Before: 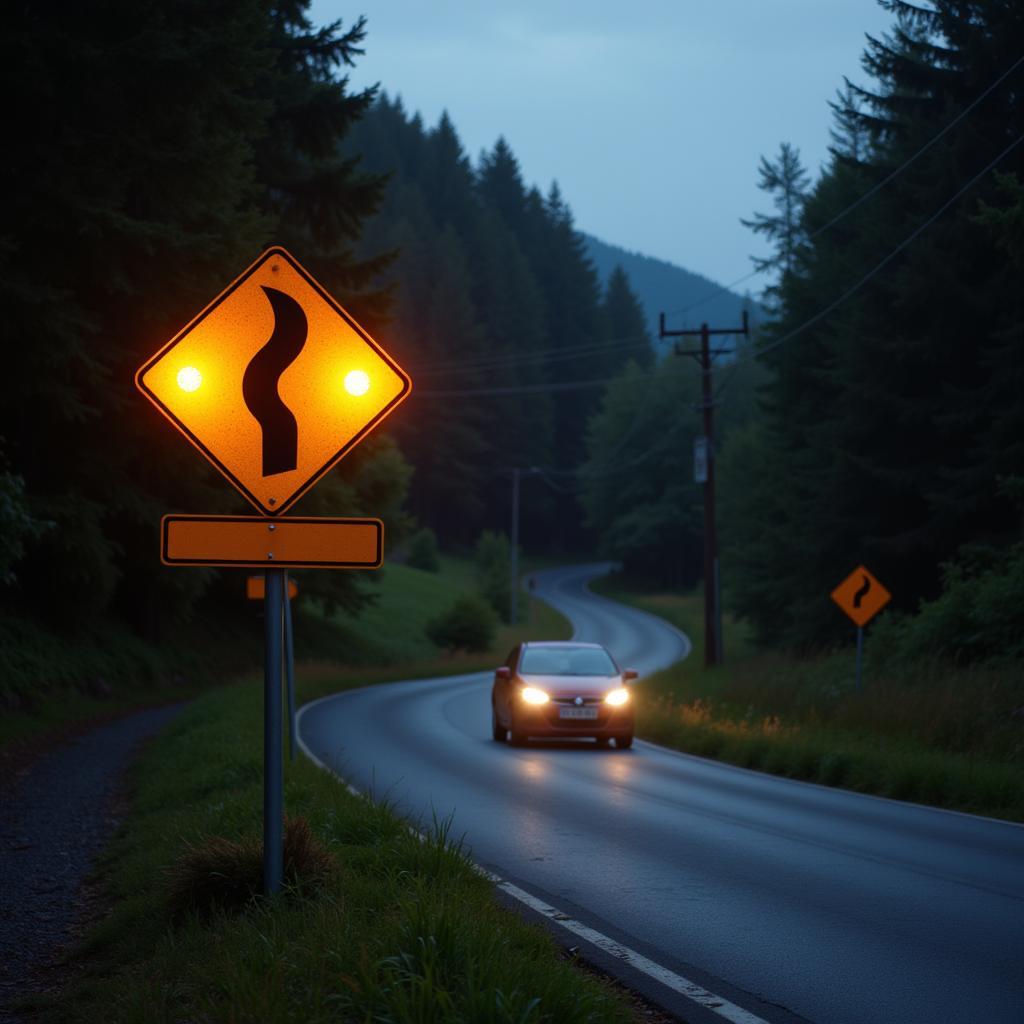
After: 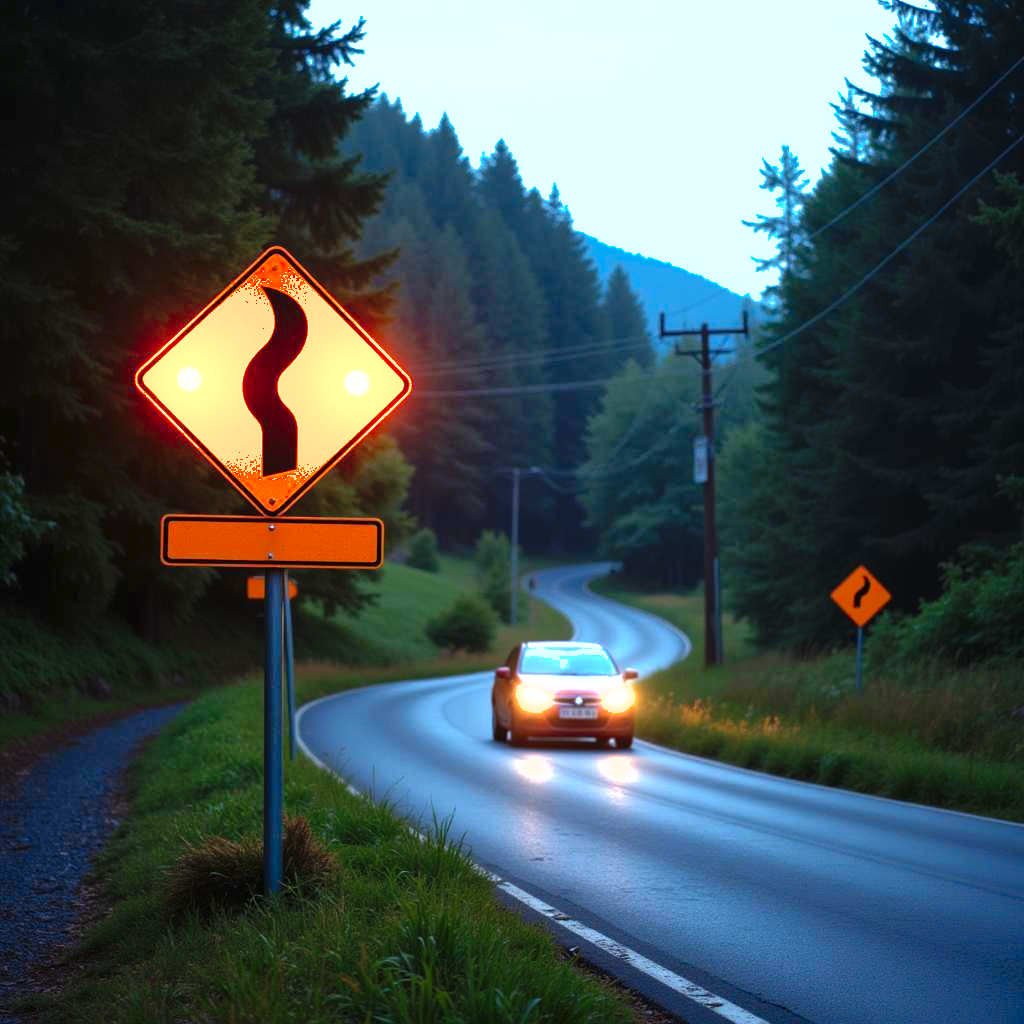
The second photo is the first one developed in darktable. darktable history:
shadows and highlights: on, module defaults
tone equalizer: -8 EV -0.417 EV, -7 EV -0.389 EV, -6 EV -0.333 EV, -5 EV -0.222 EV, -3 EV 0.222 EV, -2 EV 0.333 EV, -1 EV 0.389 EV, +0 EV 0.417 EV, edges refinement/feathering 500, mask exposure compensation -1.57 EV, preserve details no
levels: levels [0, 0.281, 0.562]
